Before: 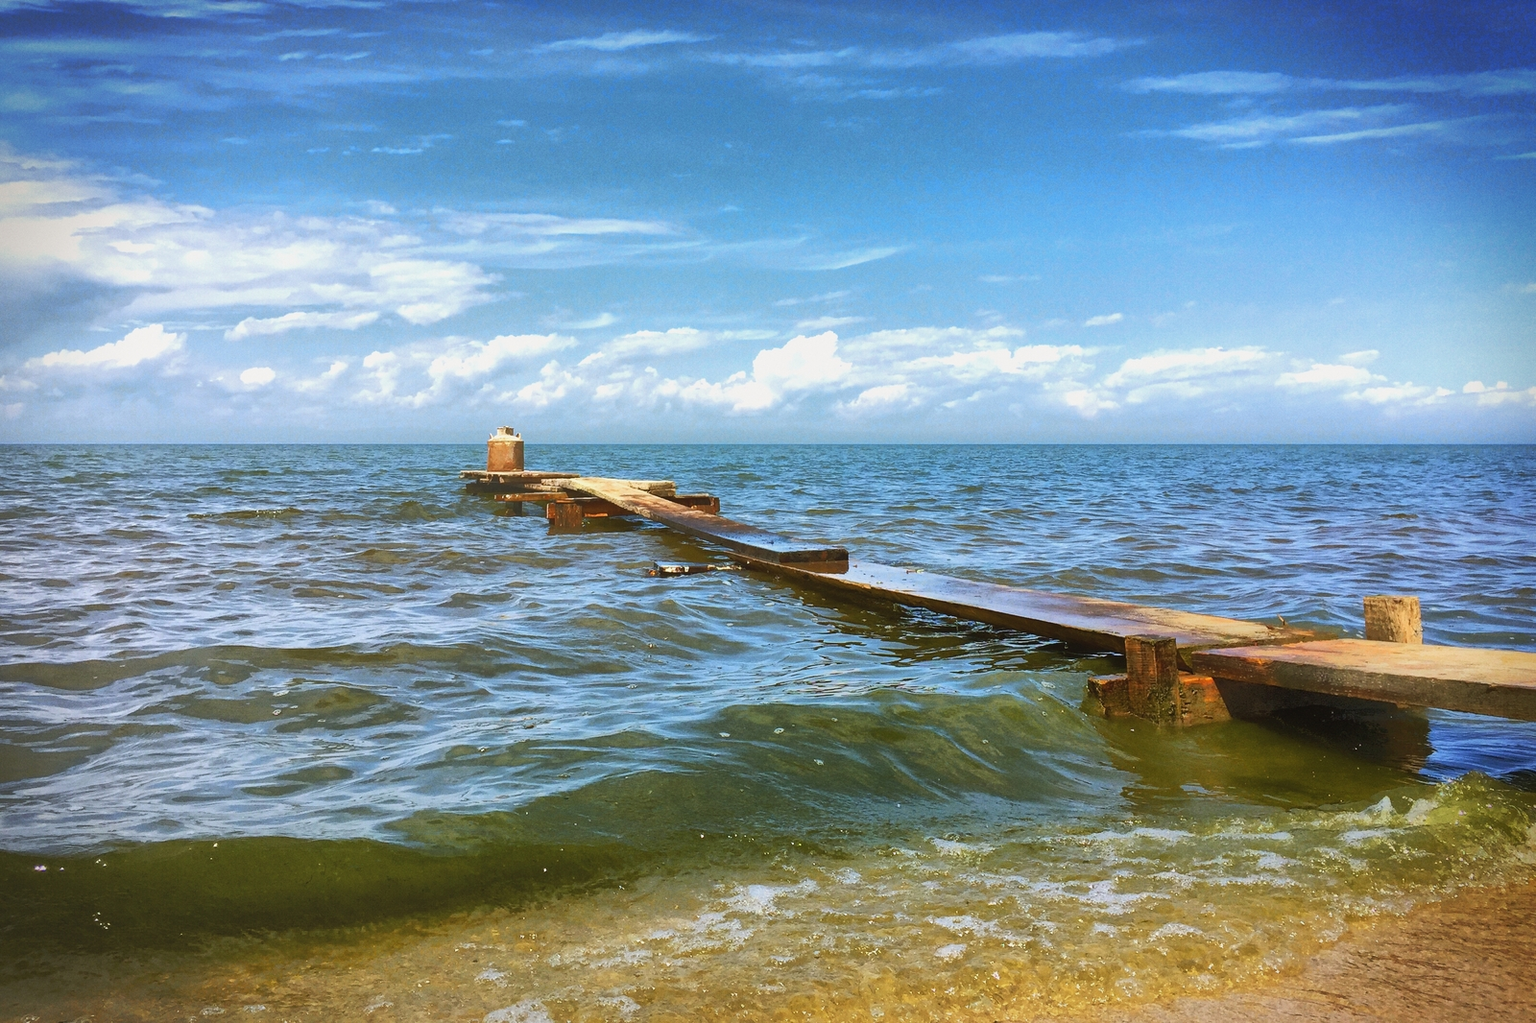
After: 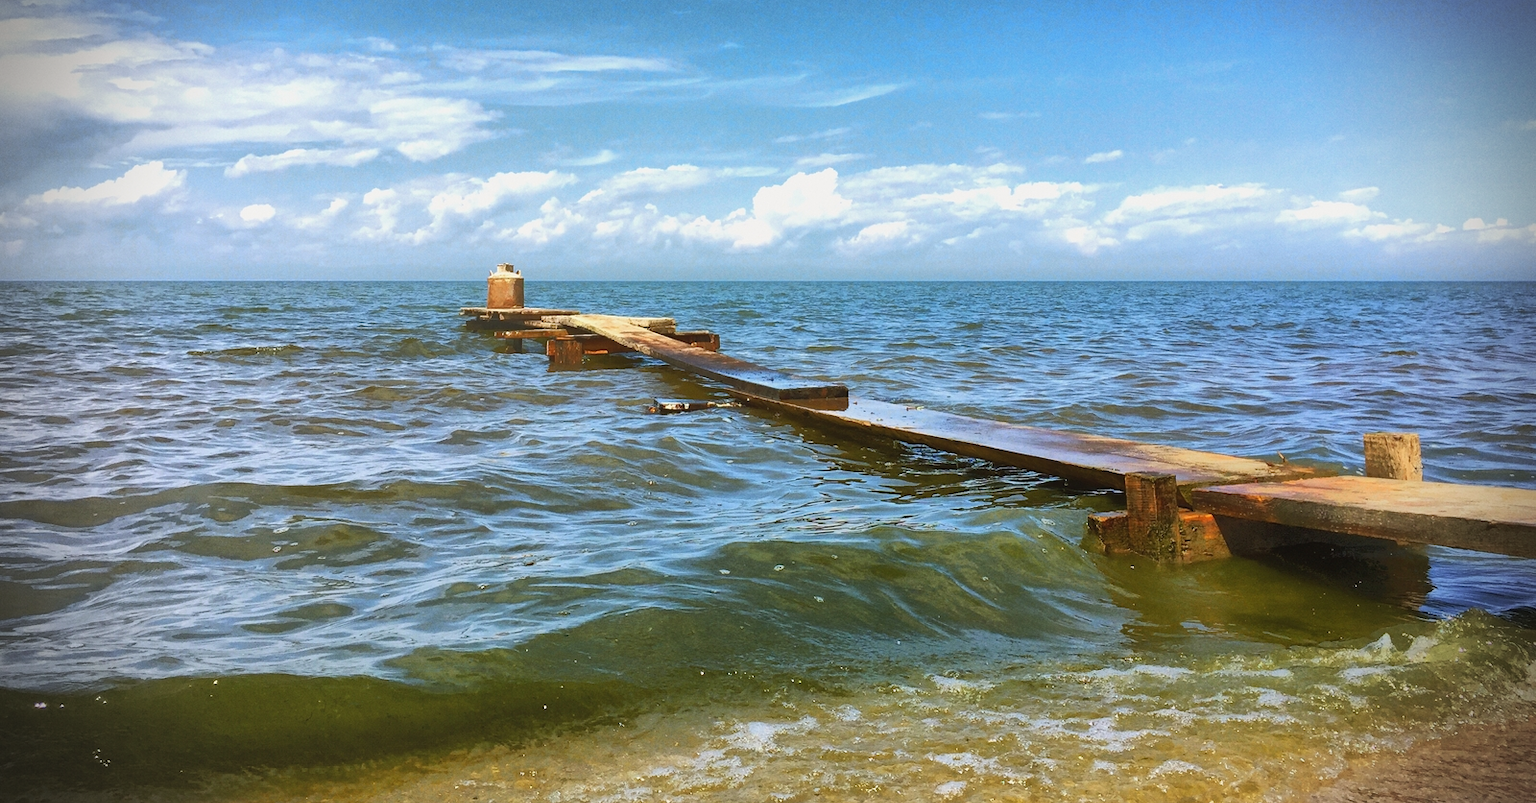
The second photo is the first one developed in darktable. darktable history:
vignetting: brightness -0.623, saturation -0.671
crop and rotate: top 15.971%, bottom 5.425%
